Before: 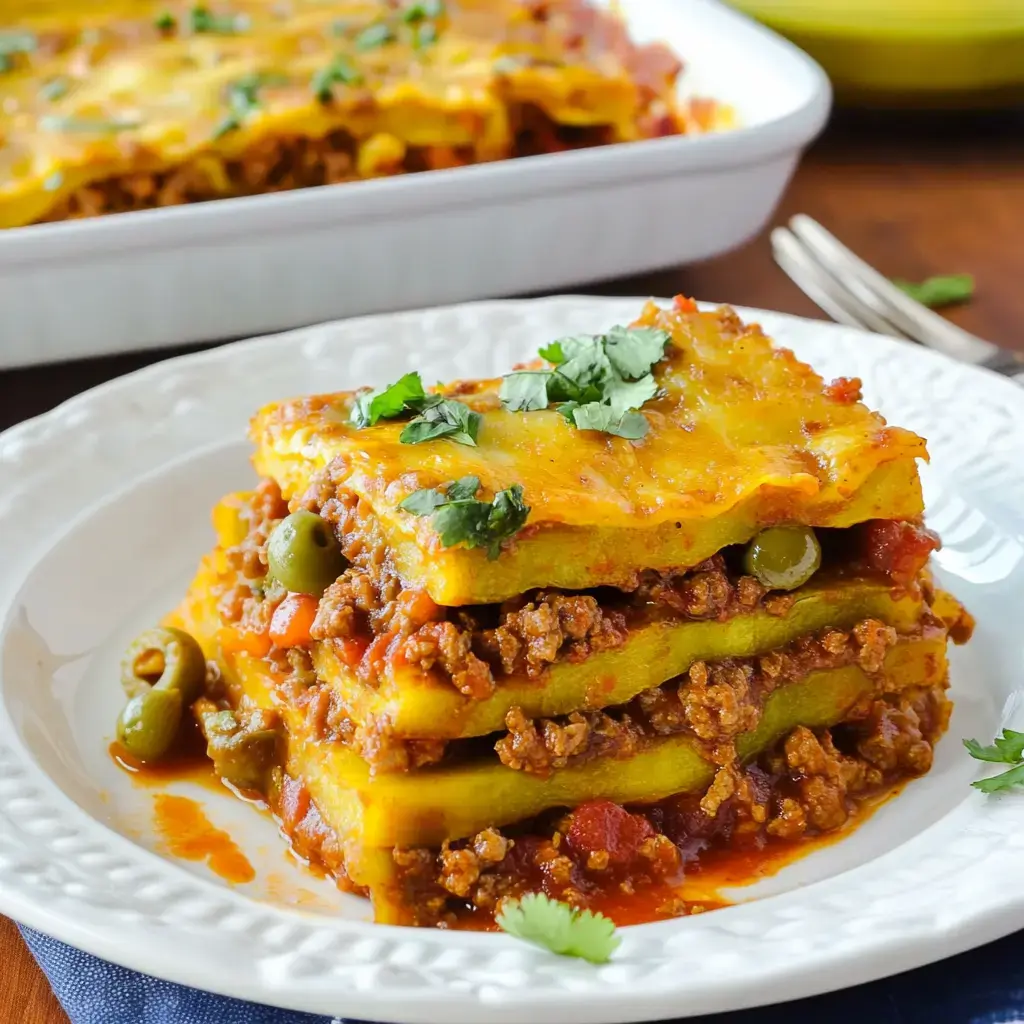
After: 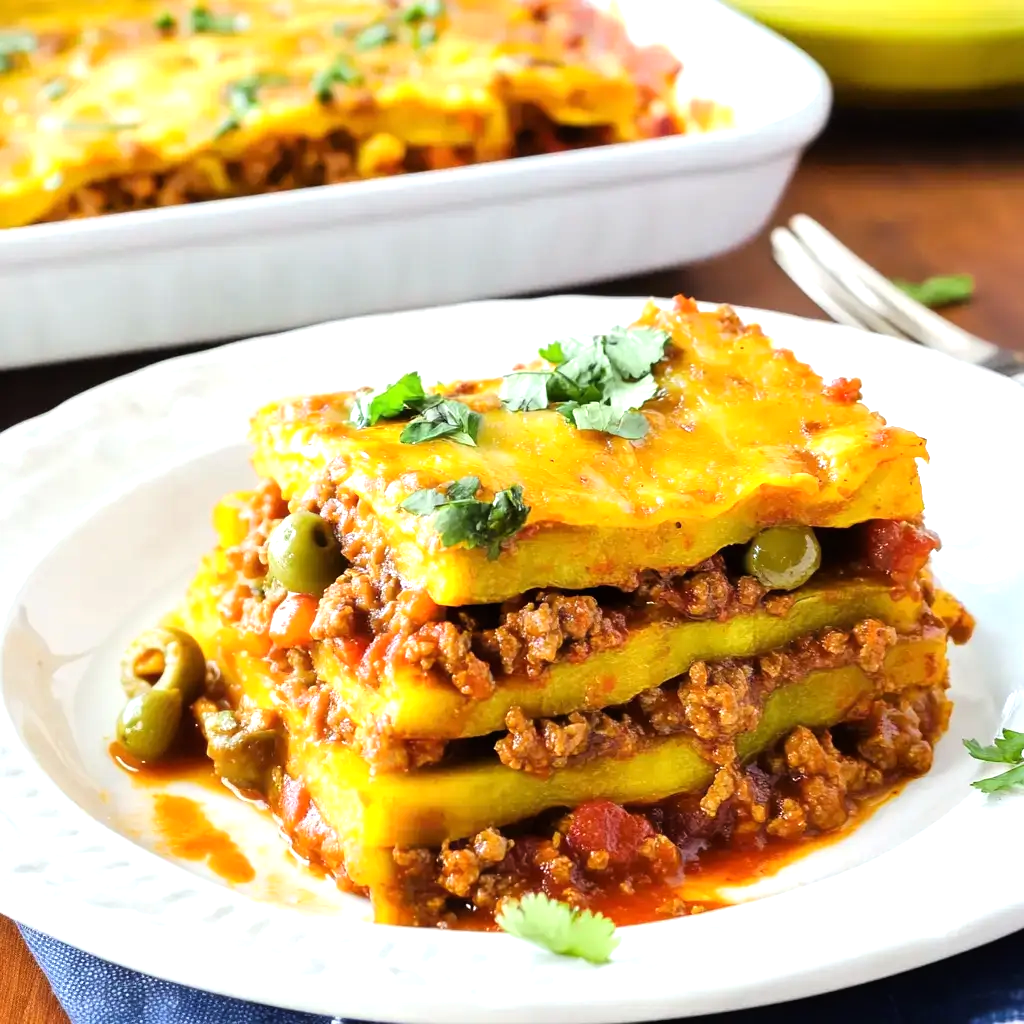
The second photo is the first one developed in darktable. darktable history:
tone equalizer: -8 EV -0.726 EV, -7 EV -0.706 EV, -6 EV -0.61 EV, -5 EV -0.417 EV, -3 EV 0.398 EV, -2 EV 0.6 EV, -1 EV 0.681 EV, +0 EV 0.763 EV
